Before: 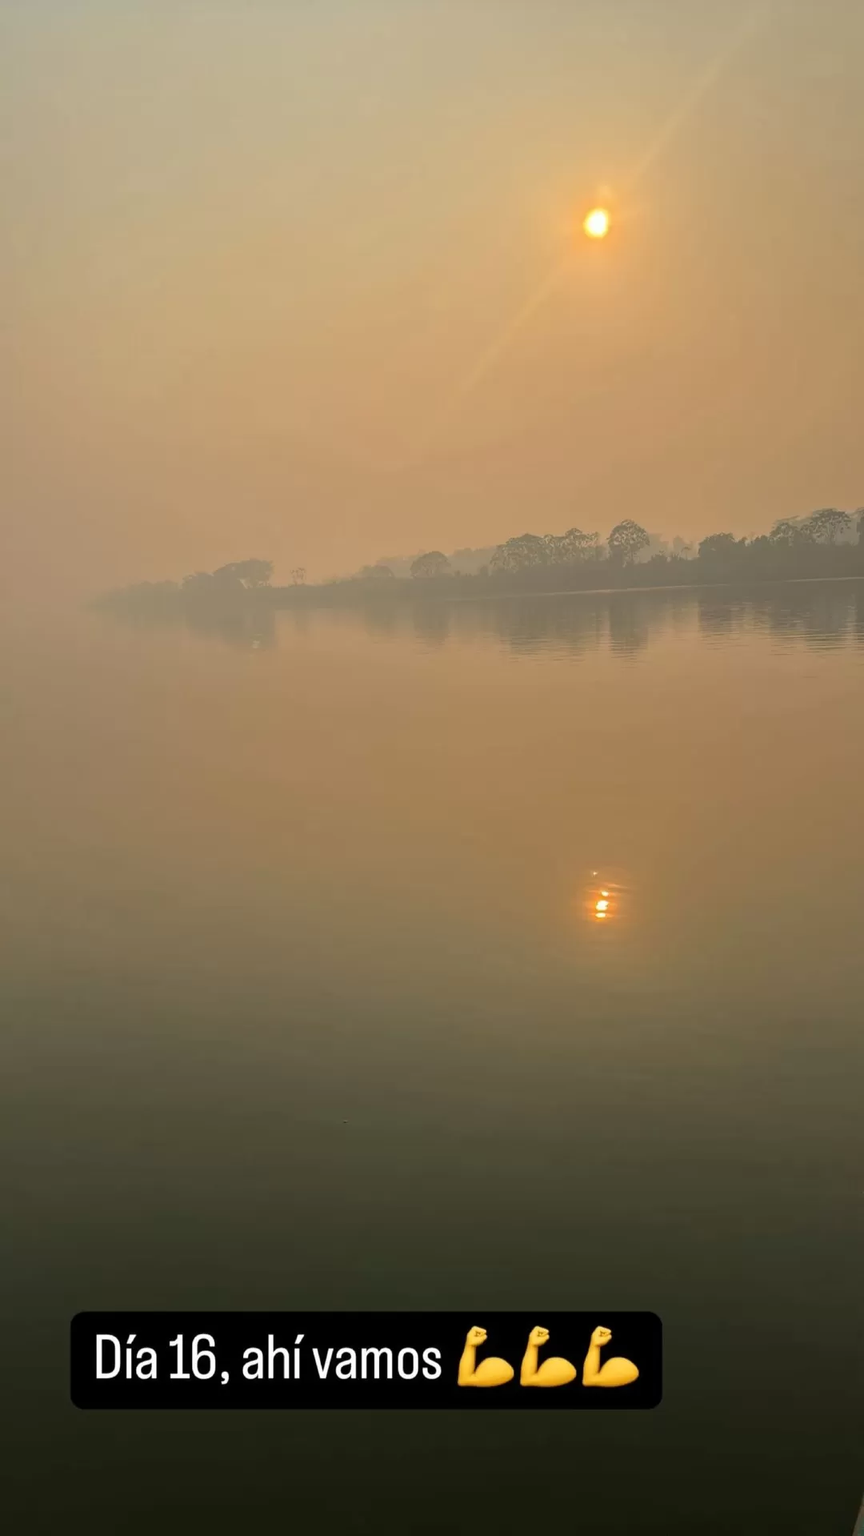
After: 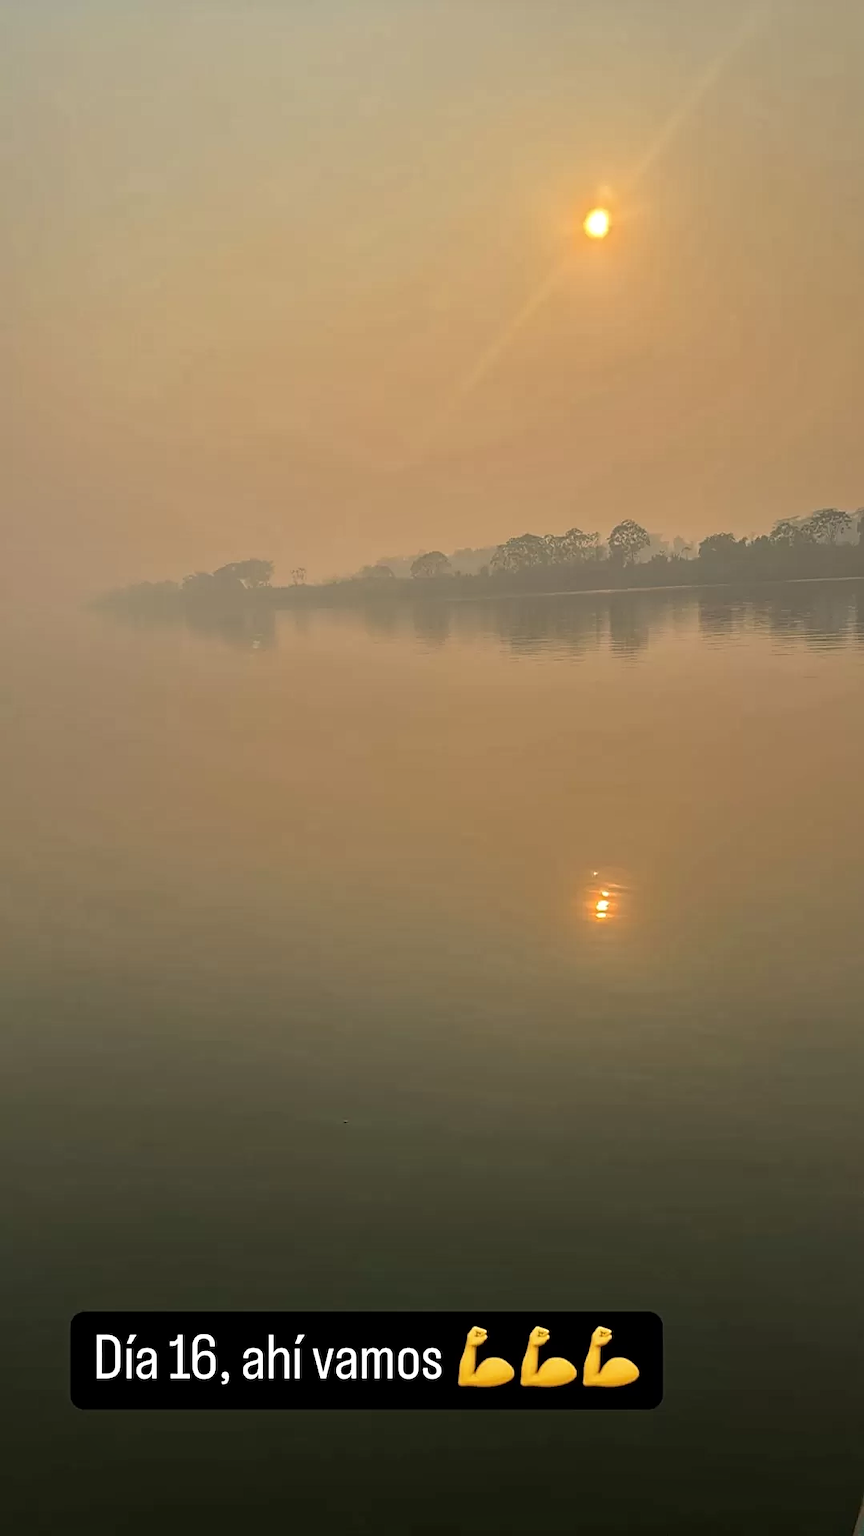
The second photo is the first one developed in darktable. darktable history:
shadows and highlights: shadows 9.15, white point adjustment 1.1, highlights -38.66
local contrast: mode bilateral grid, contrast 20, coarseness 50, detail 119%, midtone range 0.2
sharpen: on, module defaults
